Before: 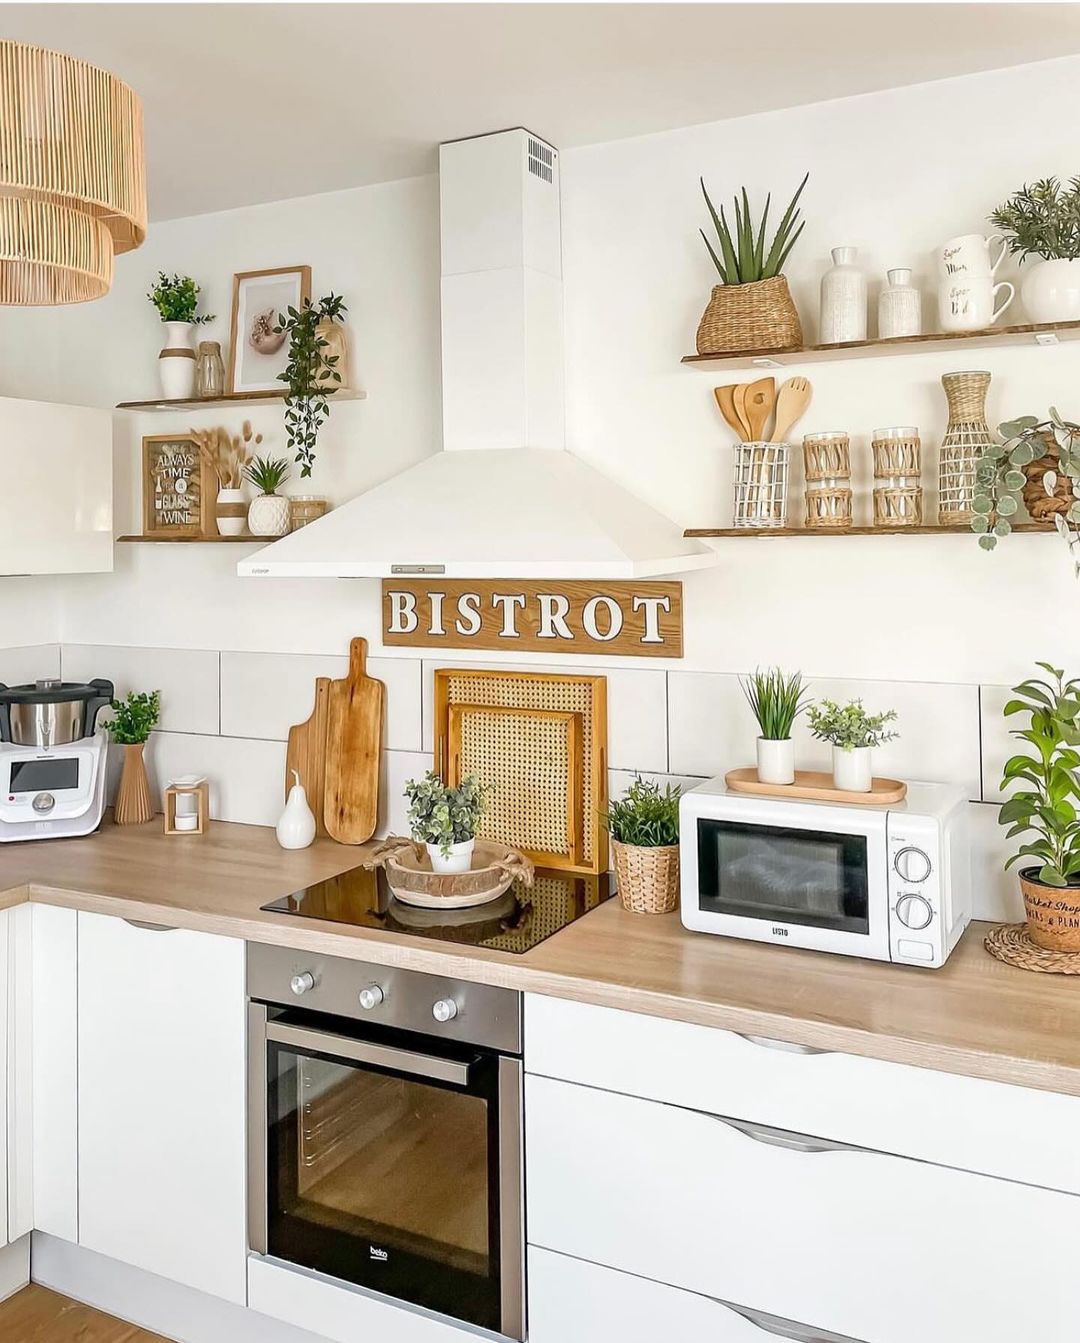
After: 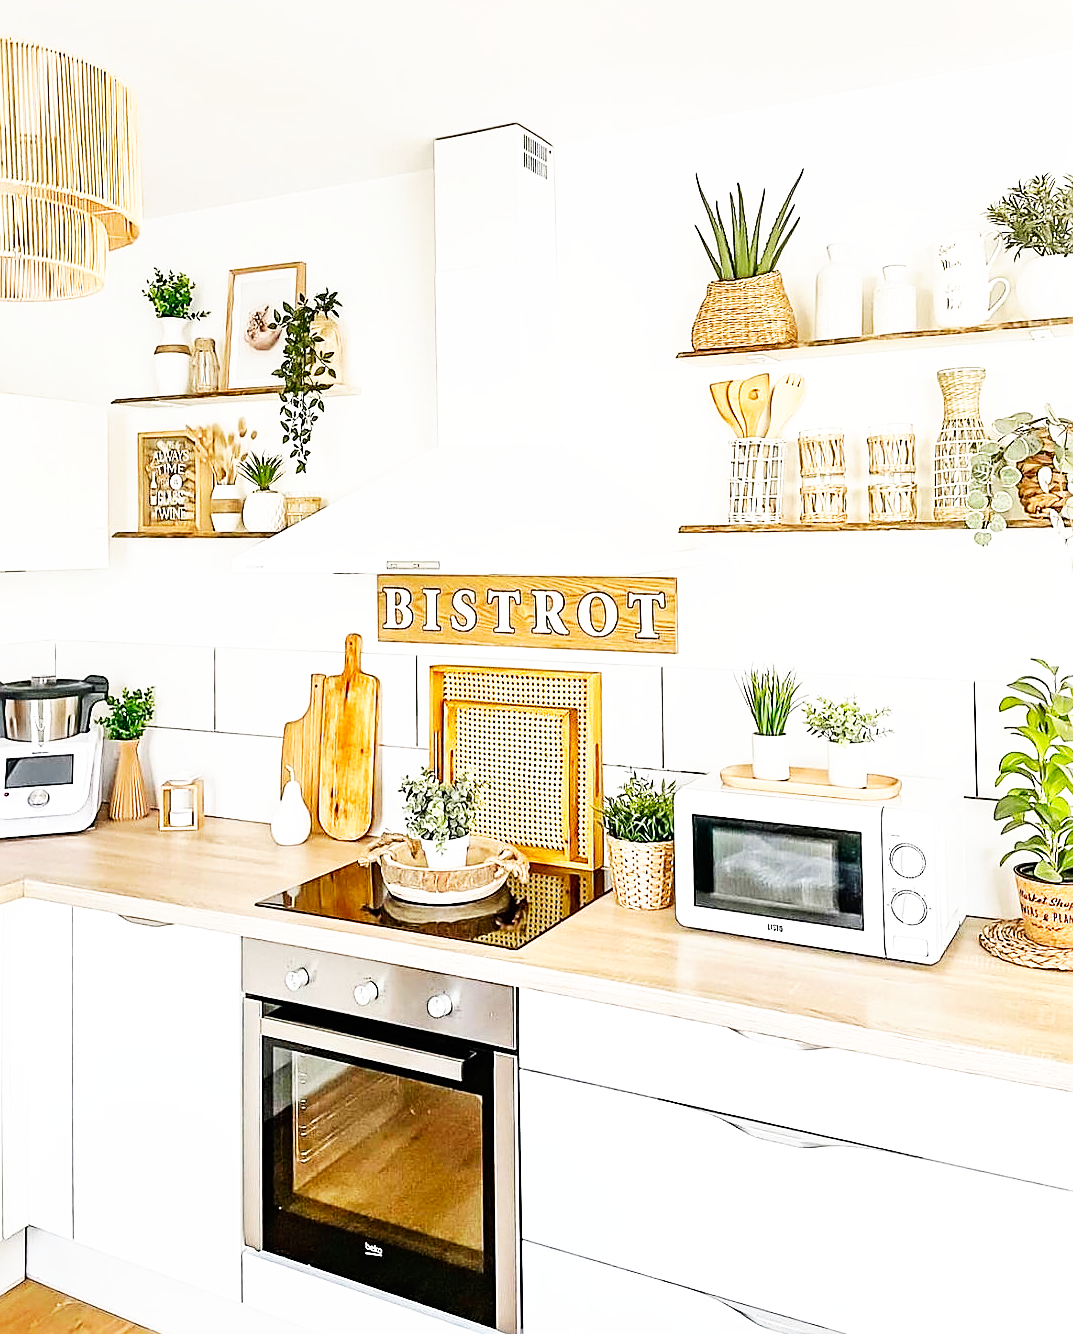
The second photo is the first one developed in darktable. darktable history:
base curve: curves: ch0 [(0, 0) (0.007, 0.004) (0.027, 0.03) (0.046, 0.07) (0.207, 0.54) (0.442, 0.872) (0.673, 0.972) (1, 1)], preserve colors none
crop and rotate: left 0.586%, top 0.318%, bottom 0.29%
exposure: exposure 0.15 EV, compensate exposure bias true, compensate highlight preservation false
sharpen: amount 0.745
